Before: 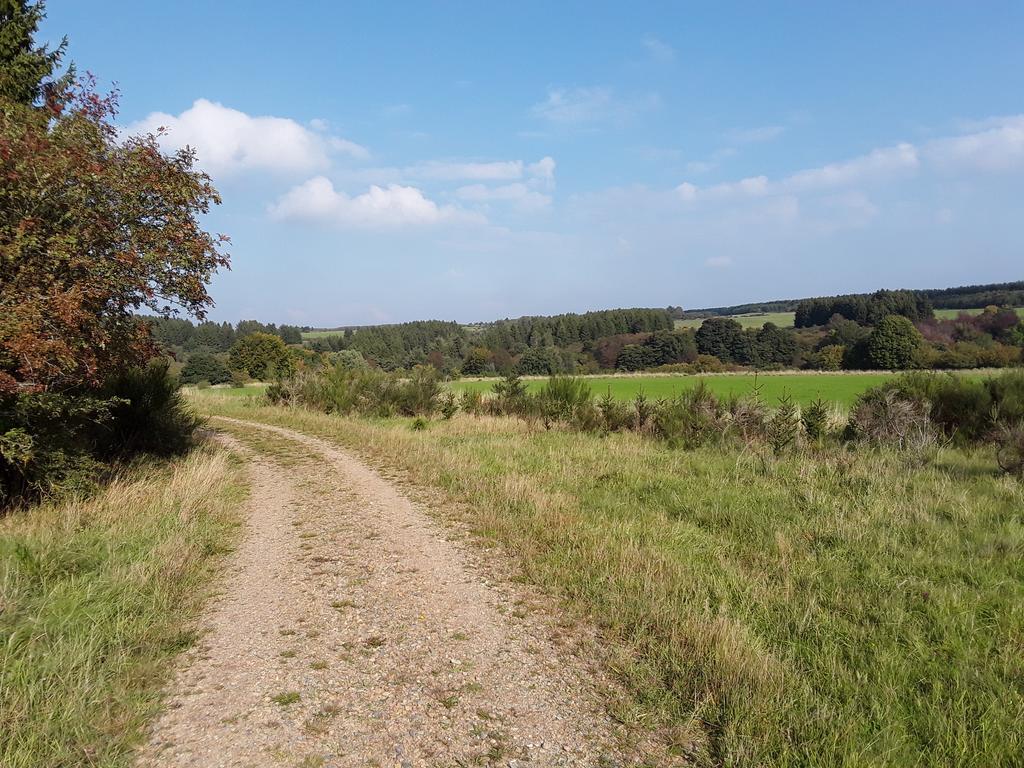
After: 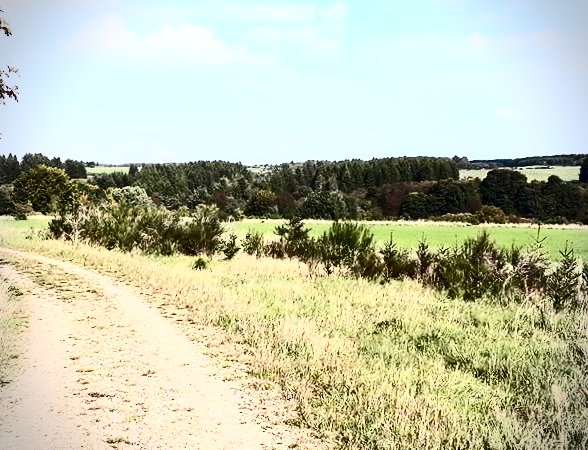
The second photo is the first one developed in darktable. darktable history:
contrast brightness saturation: contrast 0.93, brightness 0.2
local contrast: highlights 100%, shadows 100%, detail 120%, midtone range 0.2
crop and rotate: left 22.13%, top 22.054%, right 22.026%, bottom 22.102%
white balance: red 0.986, blue 1.01
vignetting: dithering 8-bit output, unbound false
exposure: exposure 0.178 EV, compensate exposure bias true, compensate highlight preservation false
rotate and perspective: rotation 2.27°, automatic cropping off
